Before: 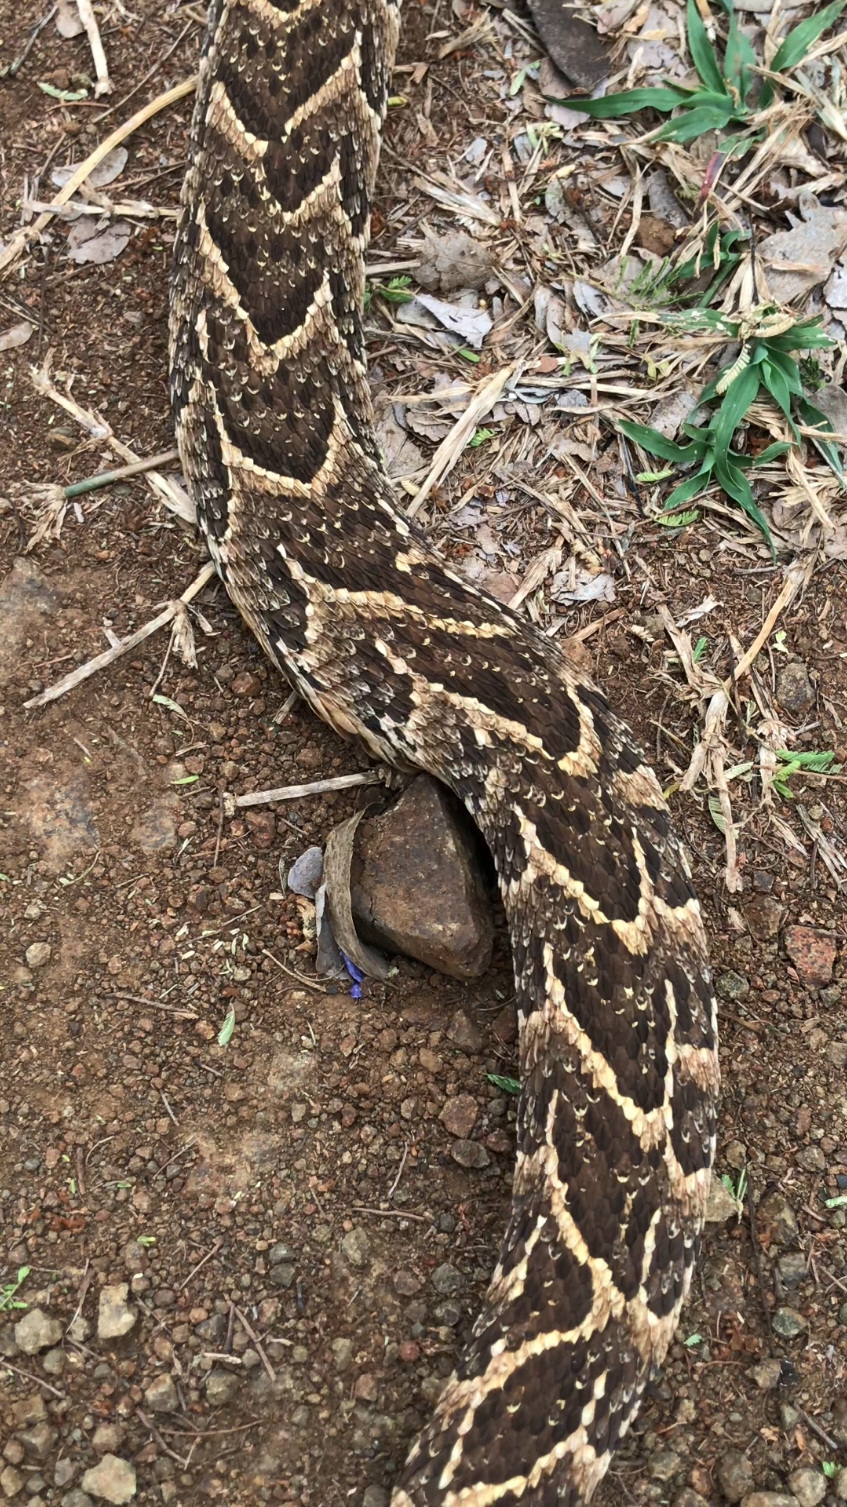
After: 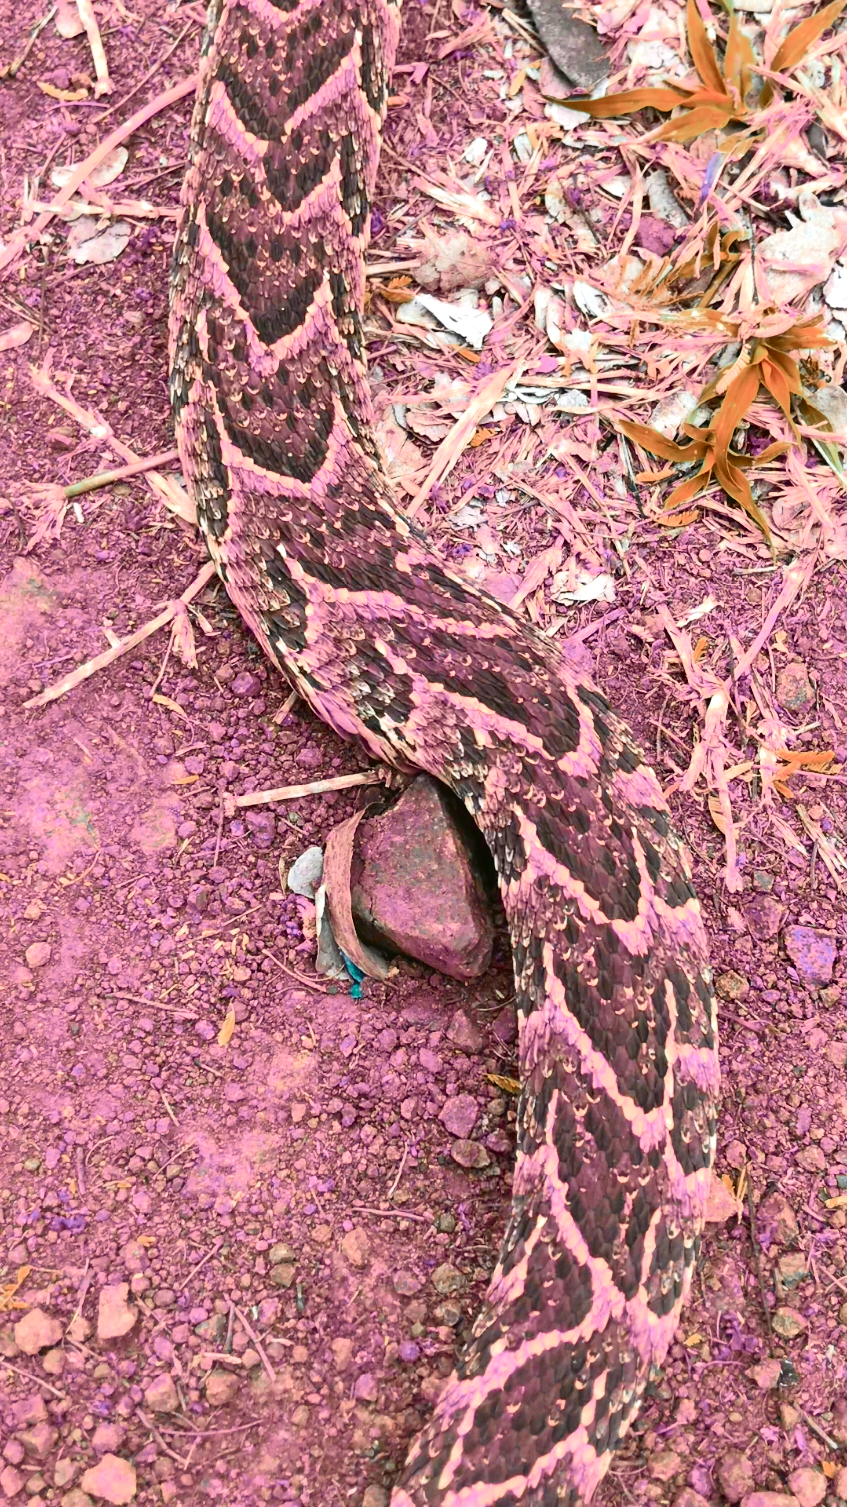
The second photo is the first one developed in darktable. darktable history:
tone curve: curves: ch0 [(0, 0.023) (0.113, 0.081) (0.204, 0.197) (0.498, 0.608) (0.709, 0.819) (0.984, 0.961)]; ch1 [(0, 0) (0.172, 0.123) (0.317, 0.272) (0.414, 0.382) (0.476, 0.479) (0.505, 0.501) (0.528, 0.54) (0.618, 0.647) (0.709, 0.764) (1, 1)]; ch2 [(0, 0) (0.411, 0.424) (0.492, 0.502) (0.521, 0.521) (0.55, 0.576) (0.686, 0.638) (1, 1)], color space Lab, independent channels, preserve colors none
exposure: black level correction 0, exposure 1 EV, compensate highlight preservation false
color zones: curves: ch0 [(0.826, 0.353)]; ch1 [(0.242, 0.647) (0.889, 0.342)]; ch2 [(0.246, 0.089) (0.969, 0.068)]
